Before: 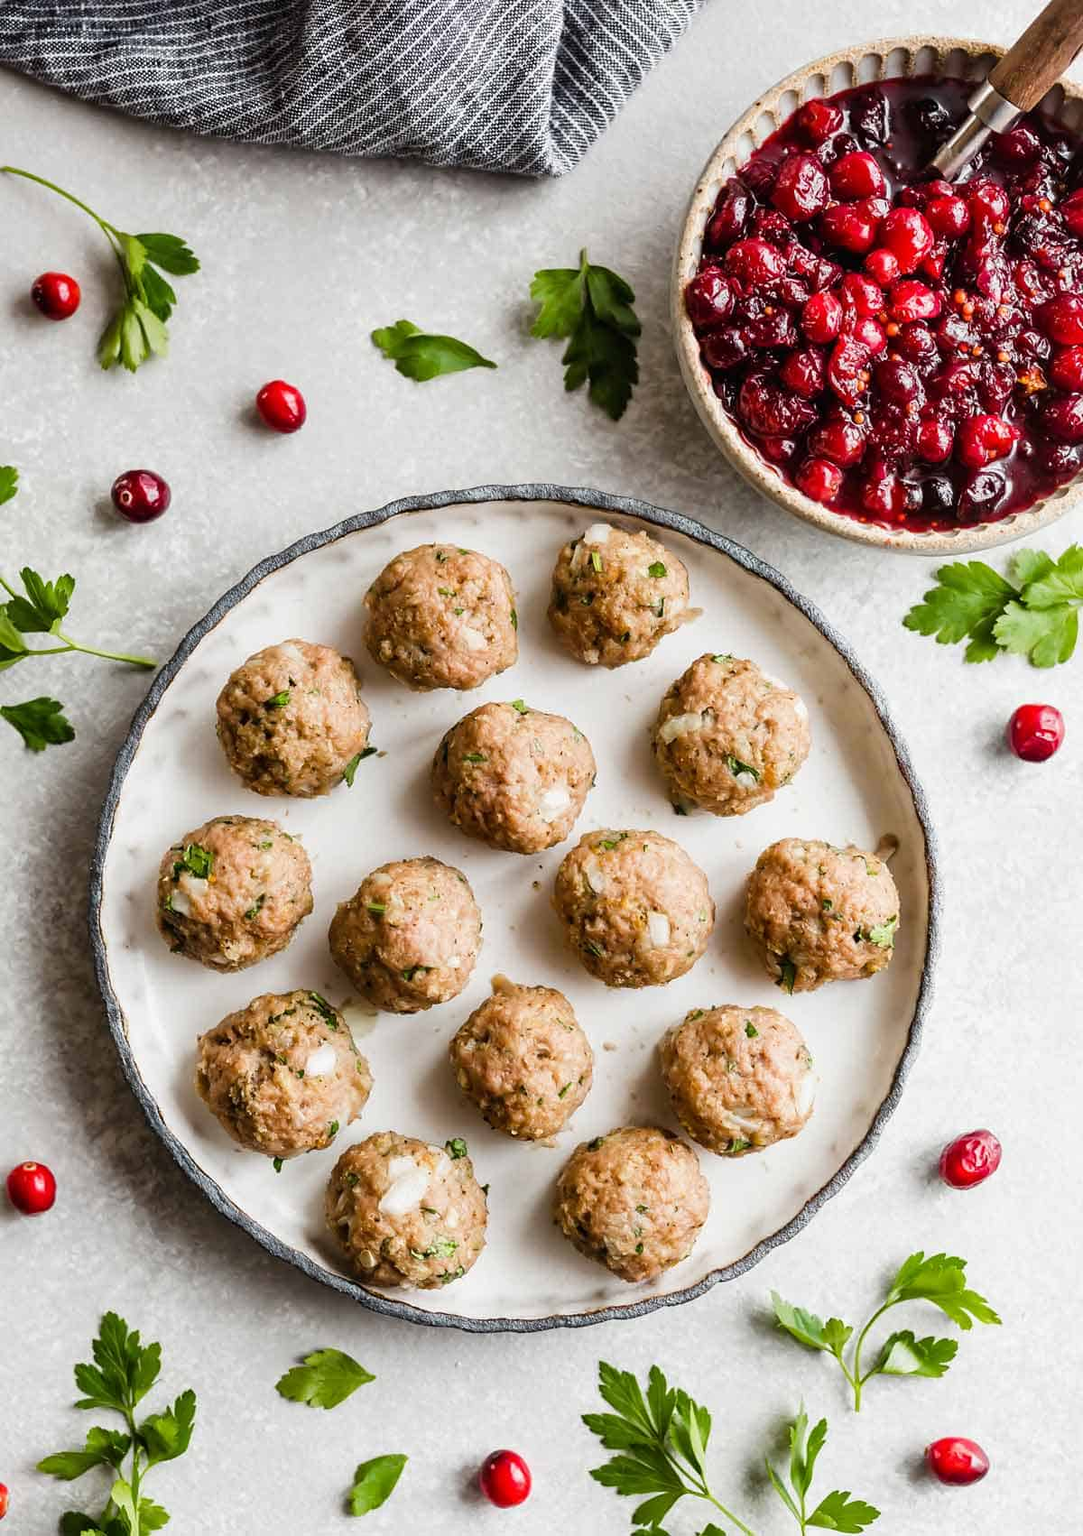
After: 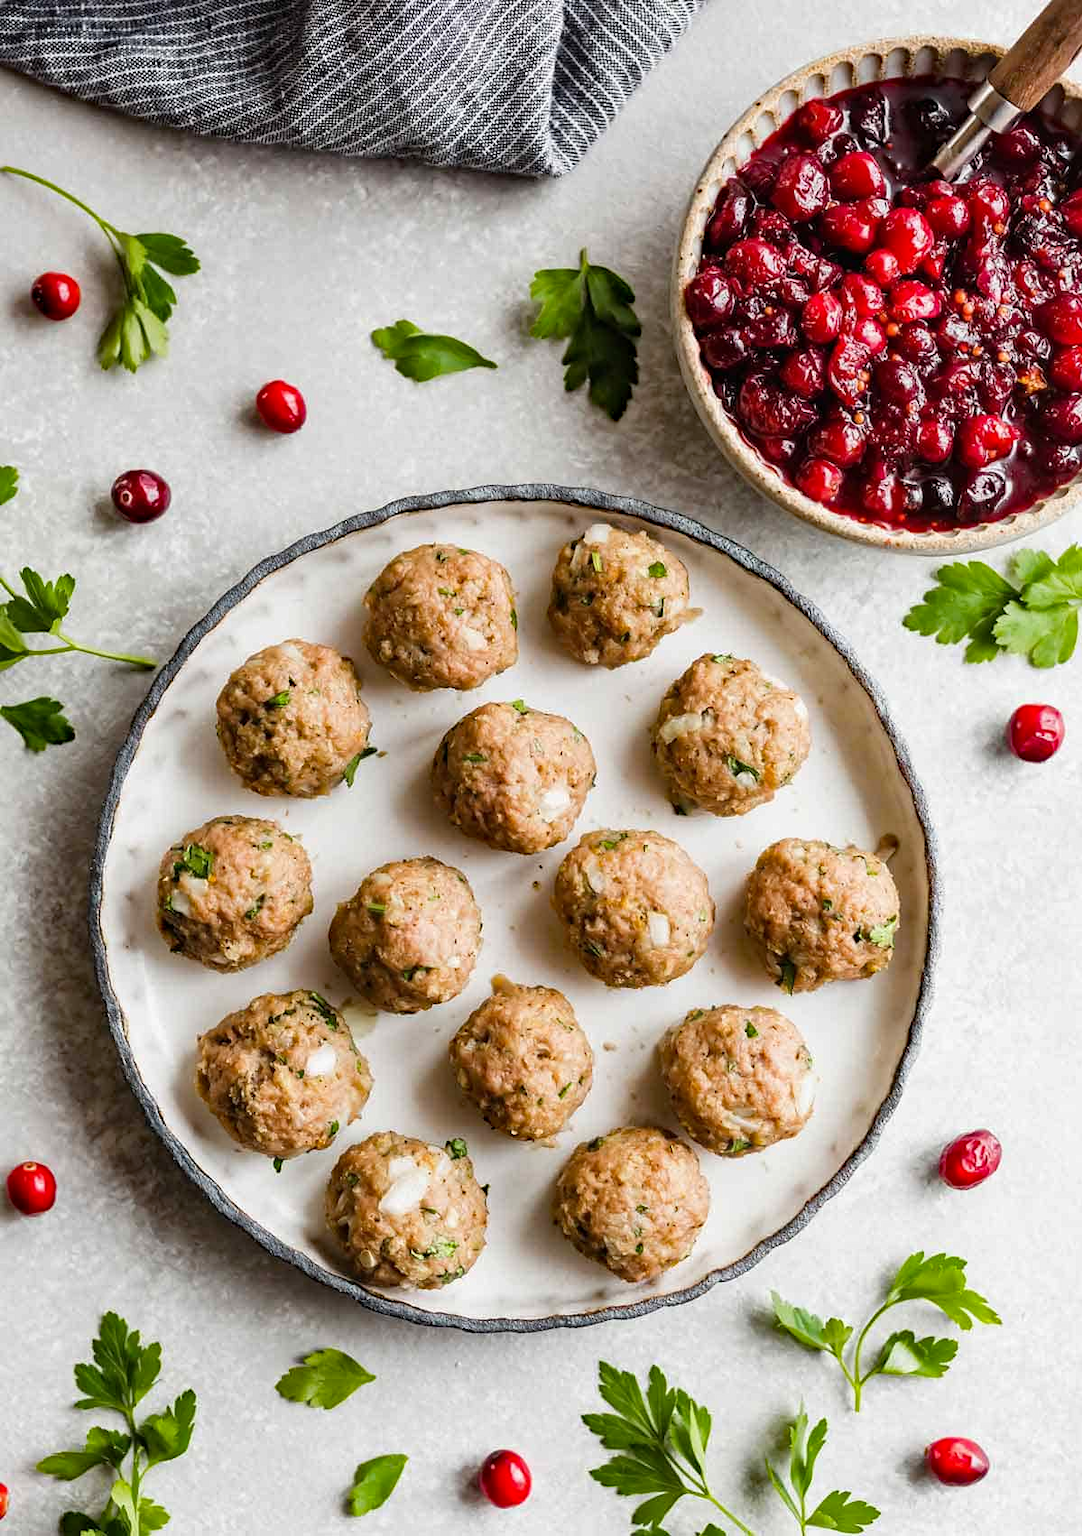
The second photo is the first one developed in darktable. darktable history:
haze removal: strength 0.295, distance 0.248, compatibility mode true, adaptive false
